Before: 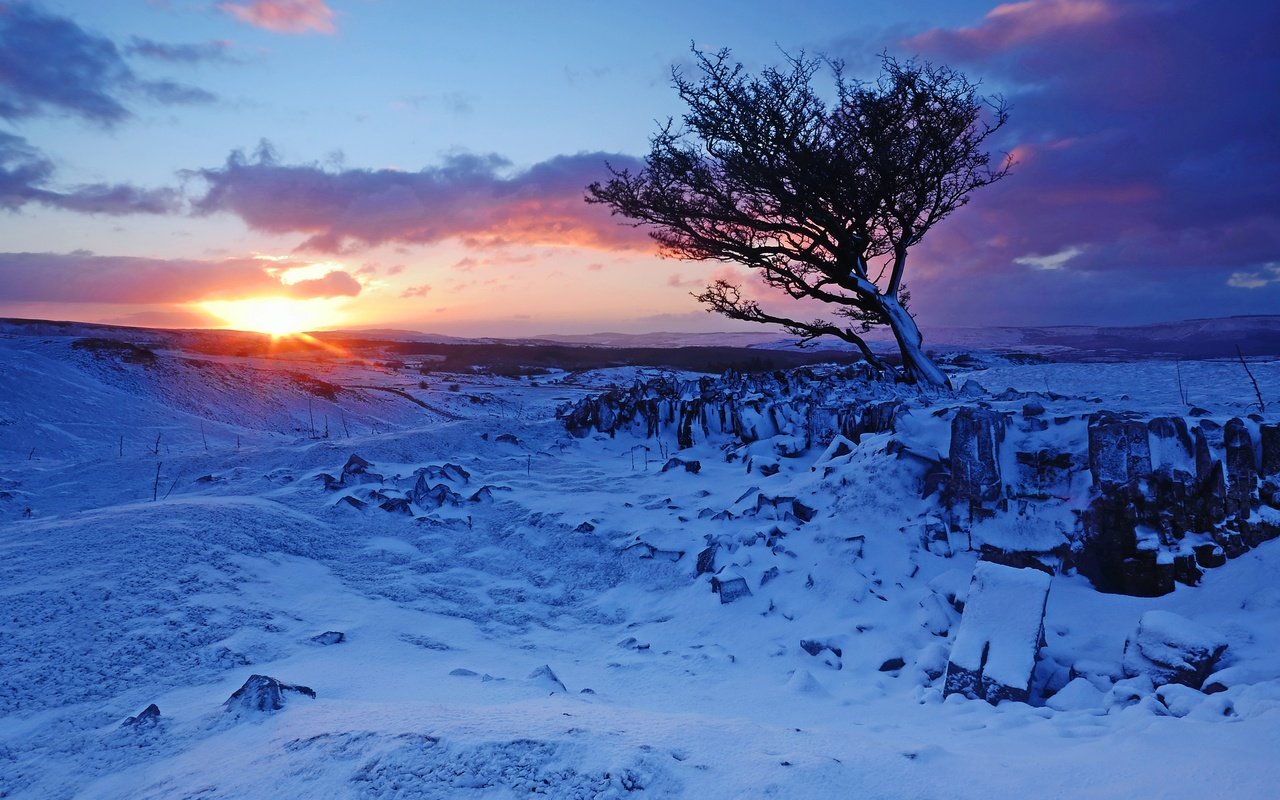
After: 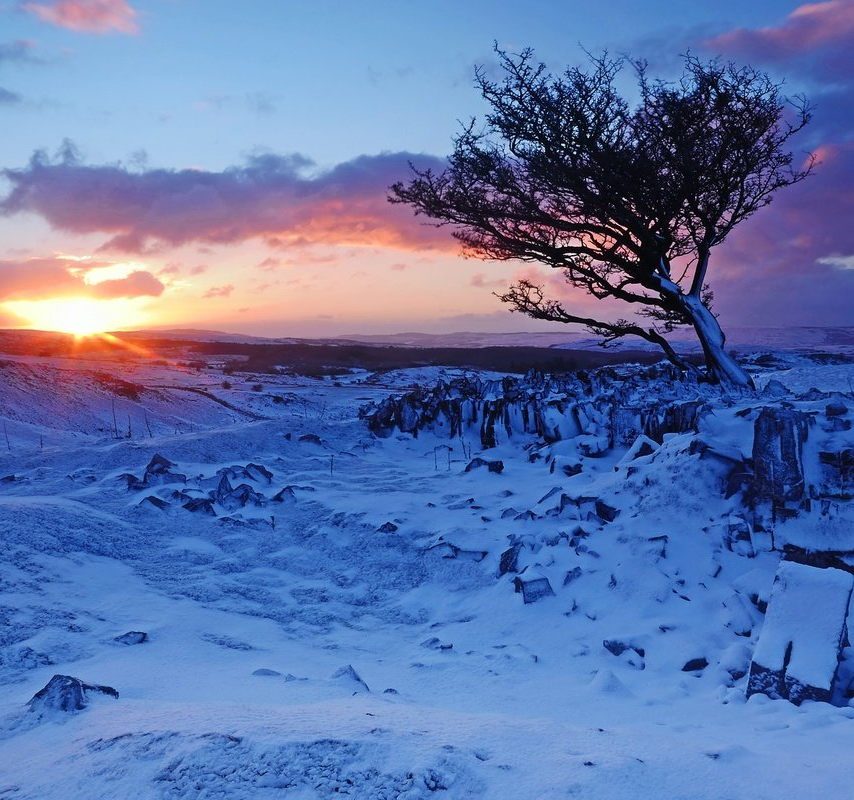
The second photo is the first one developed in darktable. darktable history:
crop: left 15.405%, right 17.862%
